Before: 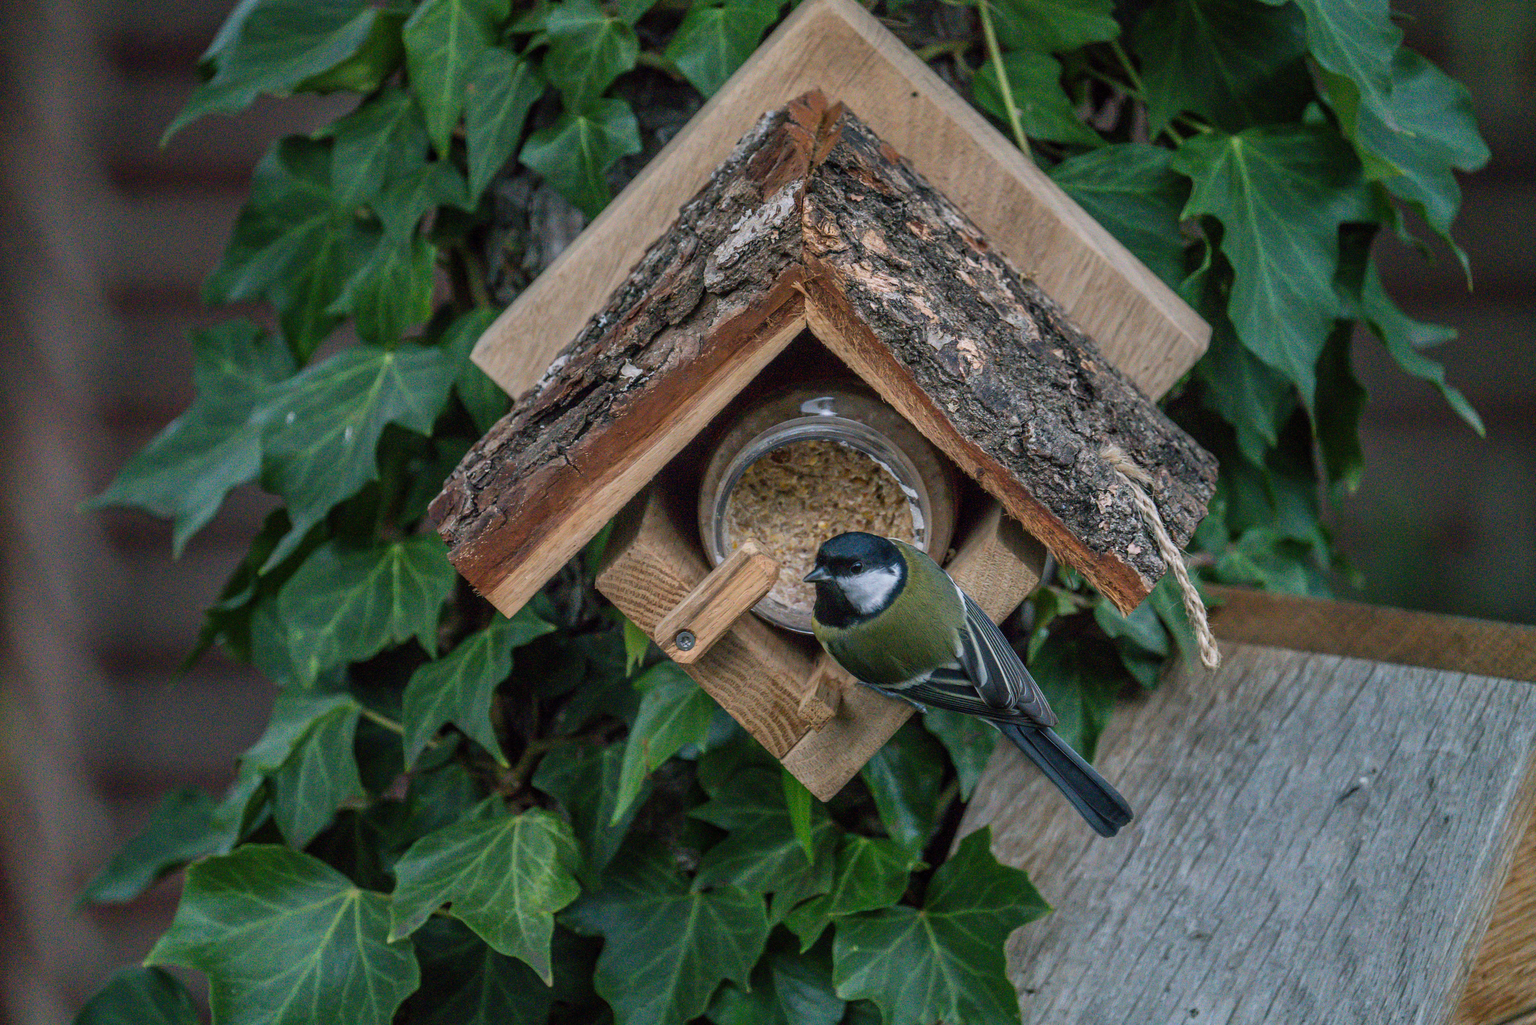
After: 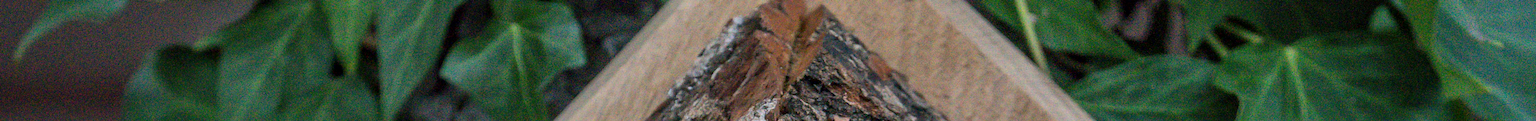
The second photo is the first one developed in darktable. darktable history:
crop and rotate: left 9.644%, top 9.491%, right 6.021%, bottom 80.509%
local contrast: mode bilateral grid, contrast 20, coarseness 50, detail 120%, midtone range 0.2
